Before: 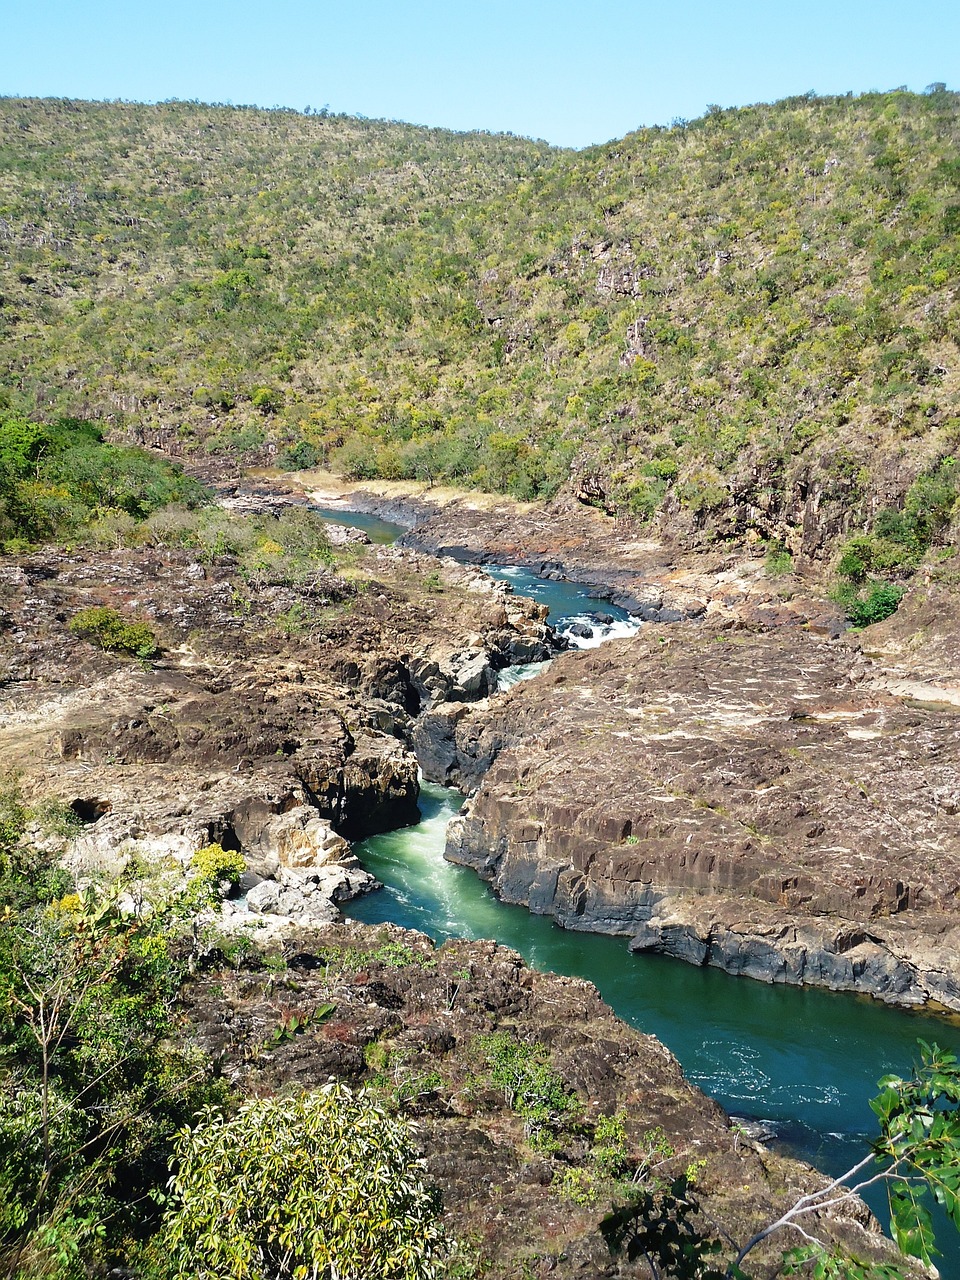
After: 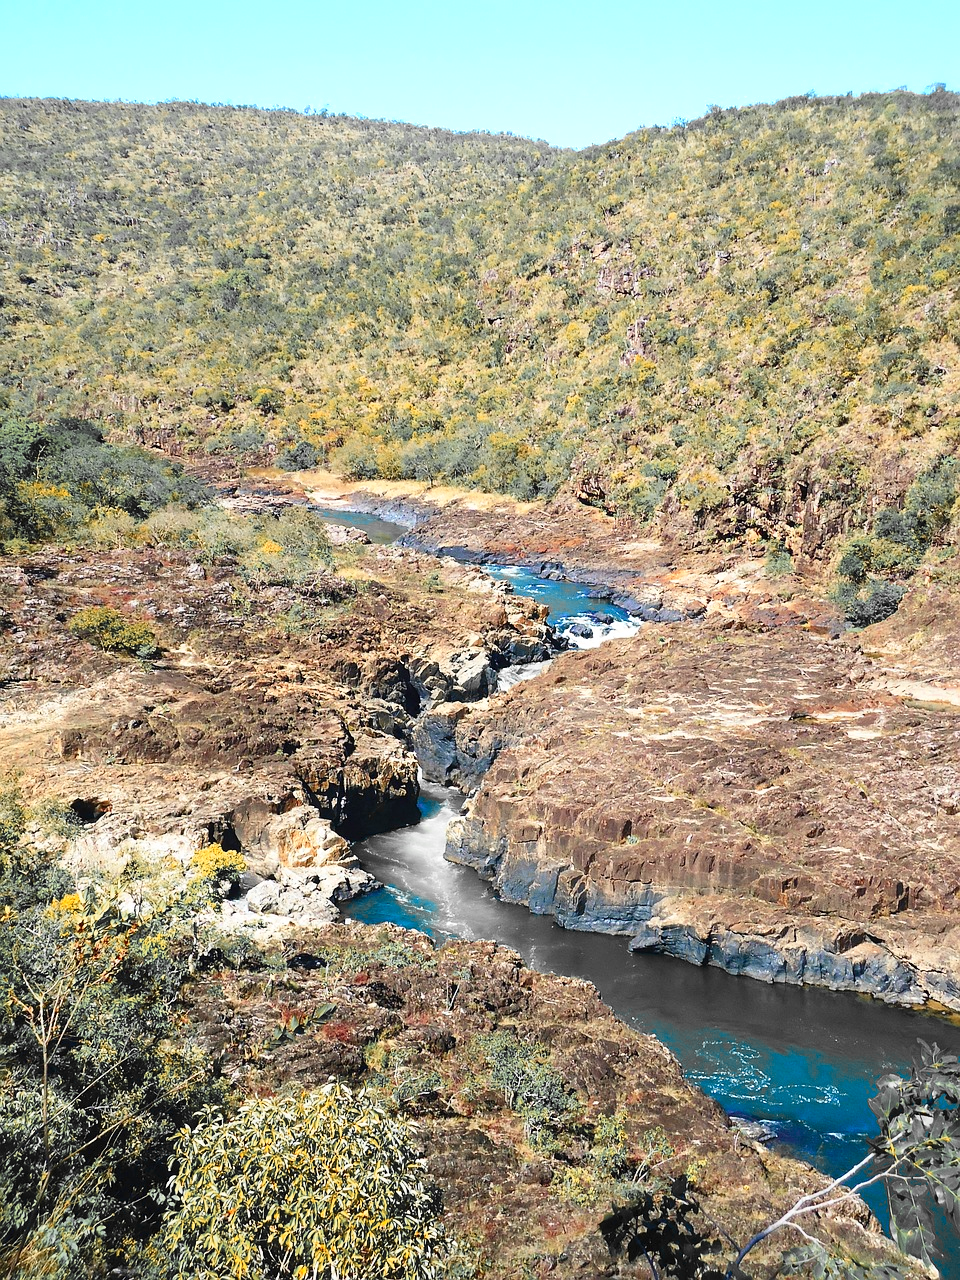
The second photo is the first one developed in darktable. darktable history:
contrast brightness saturation: contrast 0.197, brightness 0.167, saturation 0.215
color zones: curves: ch0 [(0, 0.363) (0.128, 0.373) (0.25, 0.5) (0.402, 0.407) (0.521, 0.525) (0.63, 0.559) (0.729, 0.662) (0.867, 0.471)]; ch1 [(0, 0.515) (0.136, 0.618) (0.25, 0.5) (0.378, 0) (0.516, 0) (0.622, 0.593) (0.737, 0.819) (0.87, 0.593)]; ch2 [(0, 0.529) (0.128, 0.471) (0.282, 0.451) (0.386, 0.662) (0.516, 0.525) (0.633, 0.554) (0.75, 0.62) (0.875, 0.441)]
